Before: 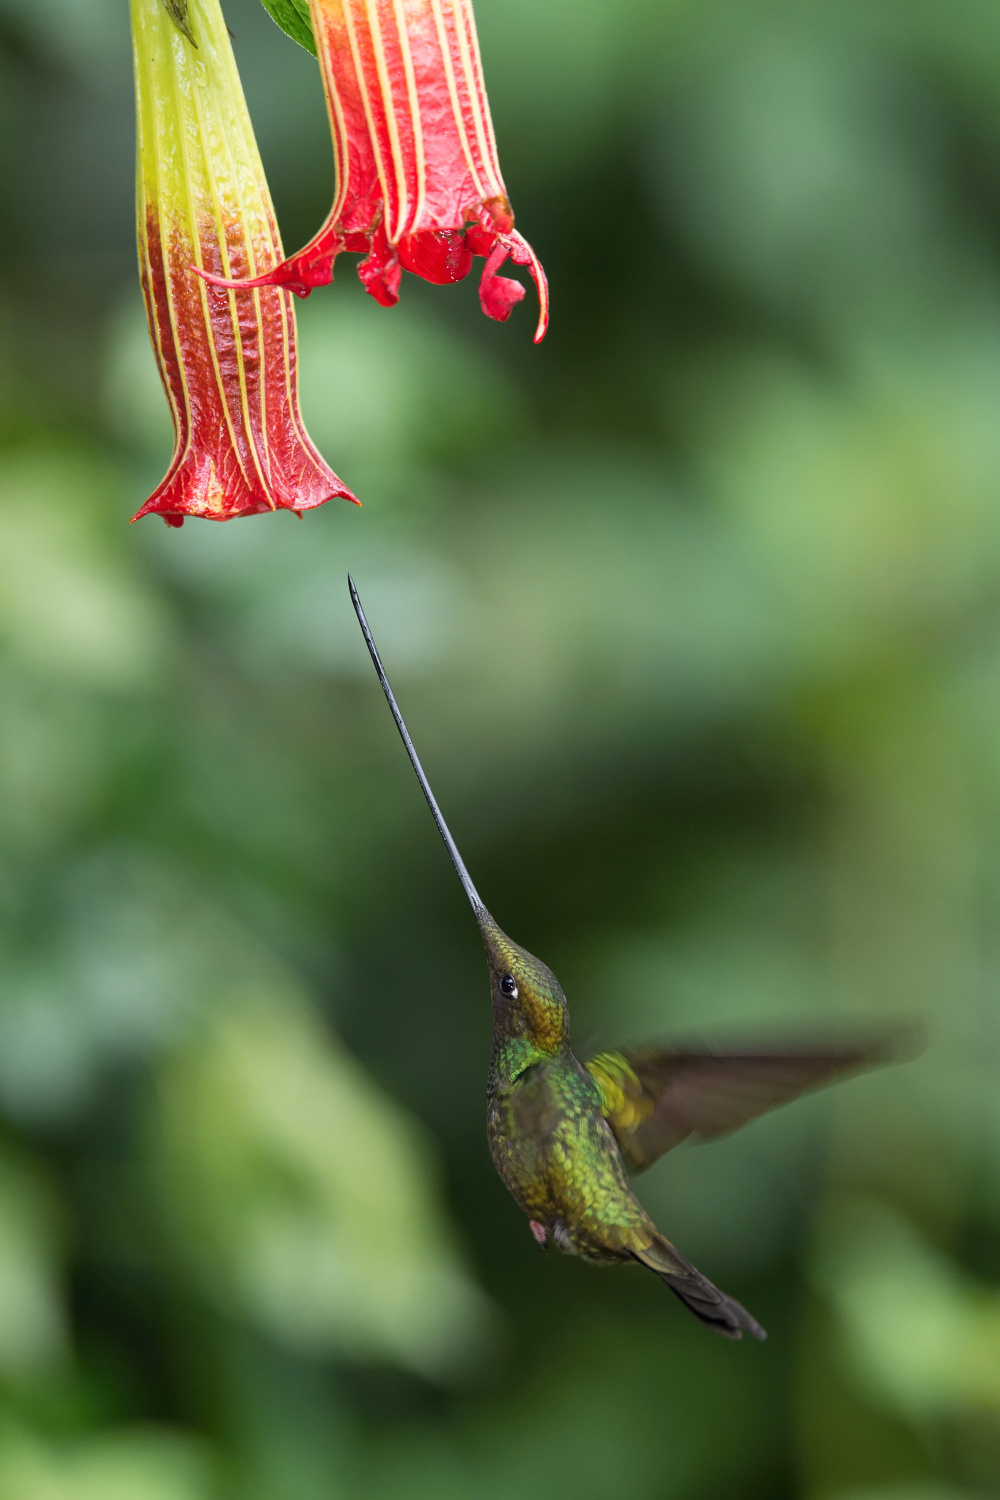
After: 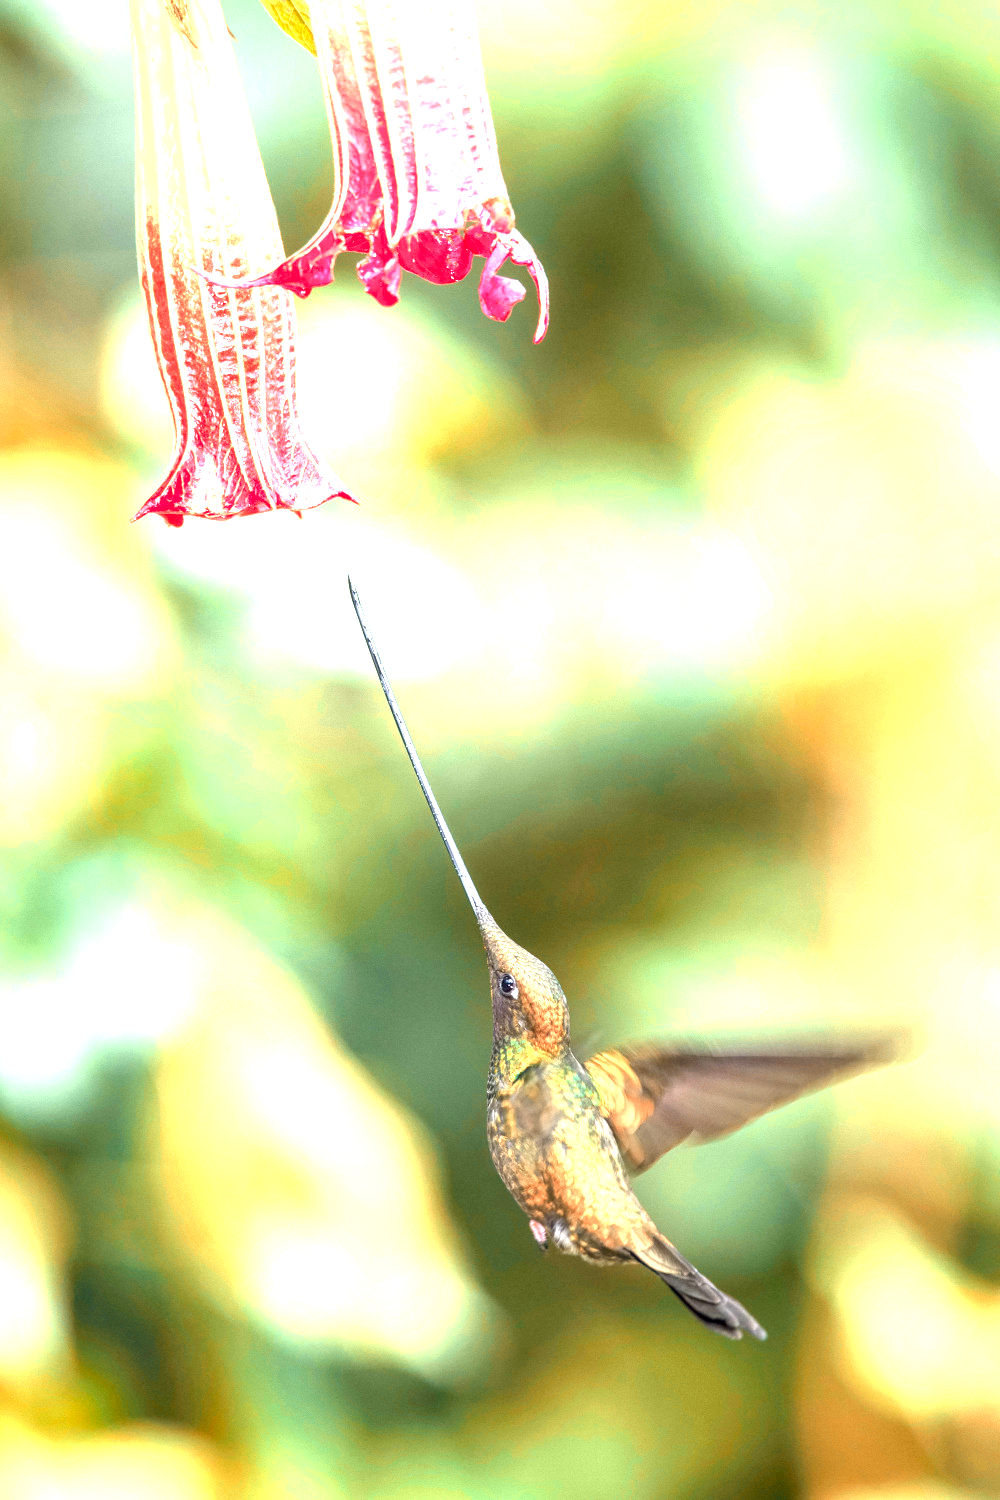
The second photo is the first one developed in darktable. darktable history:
color zones: curves: ch2 [(0, 0.5) (0.084, 0.497) (0.323, 0.335) (0.4, 0.497) (1, 0.5)]
exposure: black level correction 0.001, exposure 2.686 EV, compensate exposure bias true, compensate highlight preservation false
local contrast: on, module defaults
